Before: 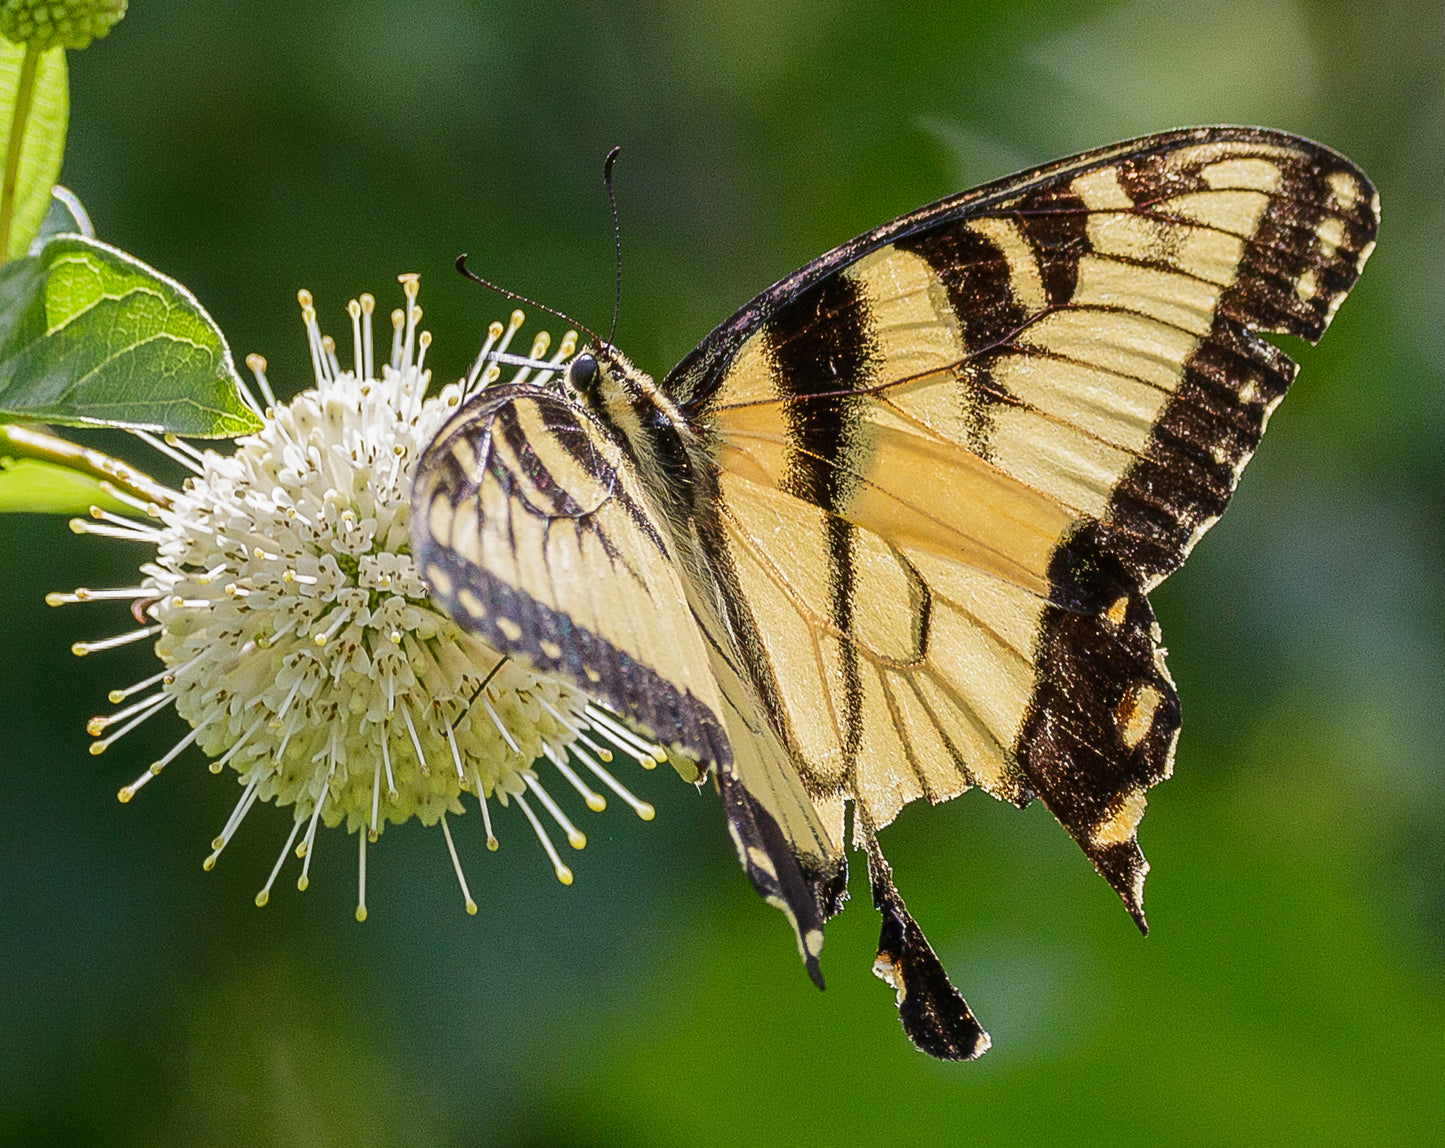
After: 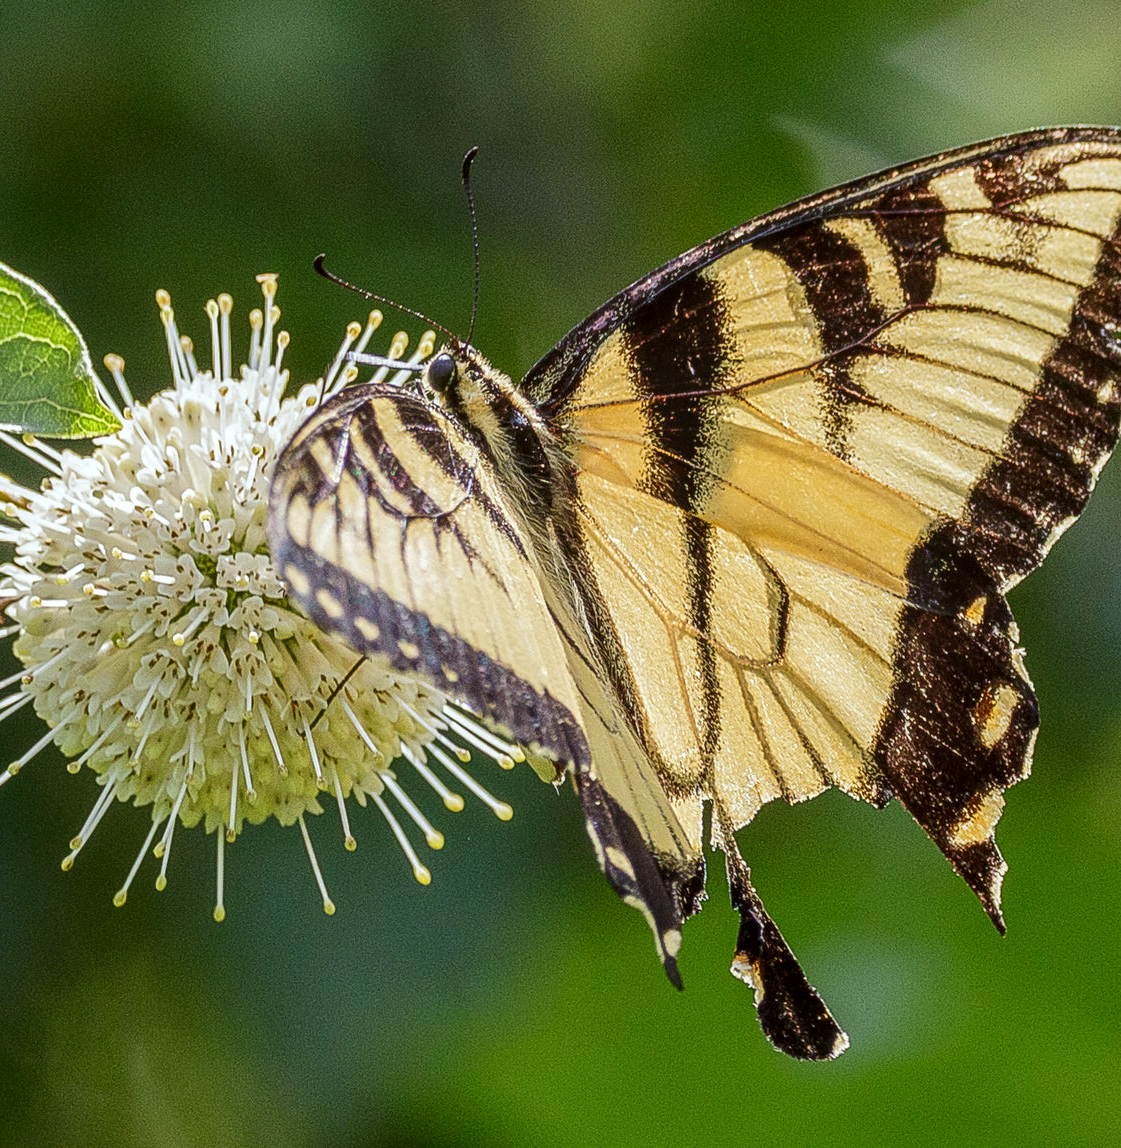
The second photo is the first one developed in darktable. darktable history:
crop: left 9.861%, right 12.546%
local contrast: on, module defaults
color correction: highlights a* -2.79, highlights b* -2.26, shadows a* 1.98, shadows b* 3.01
